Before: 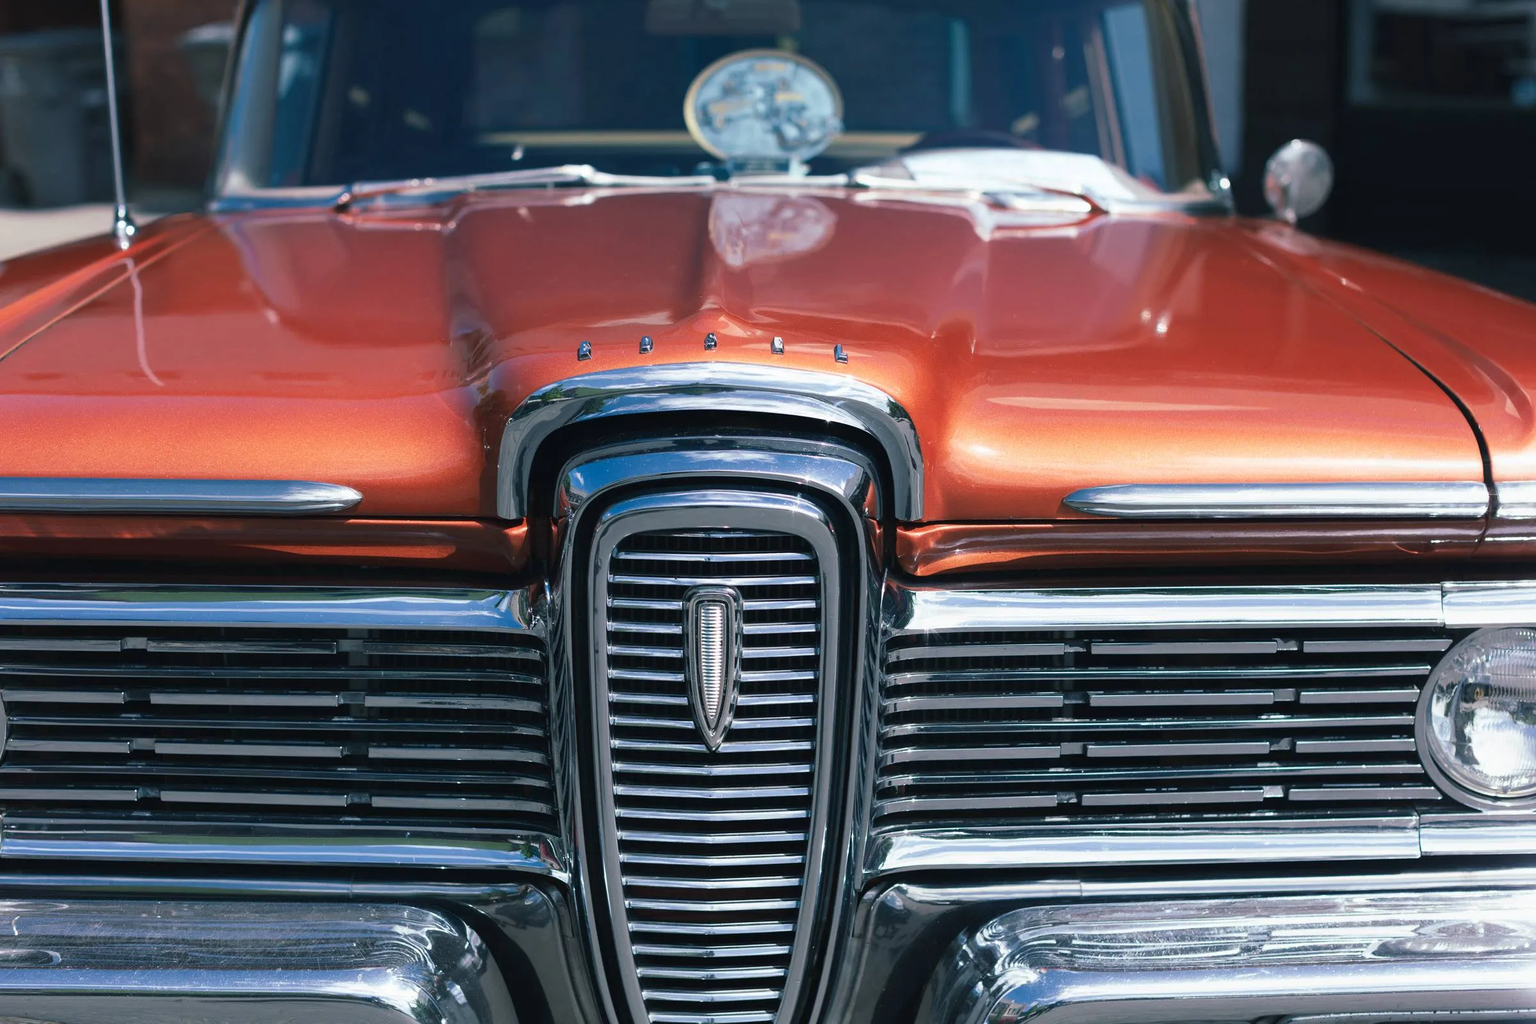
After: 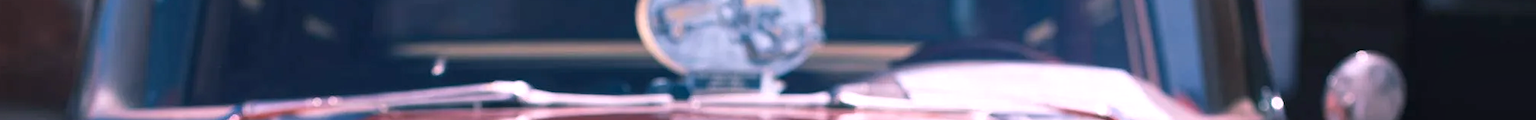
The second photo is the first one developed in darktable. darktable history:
crop and rotate: left 9.644%, top 9.491%, right 6.021%, bottom 80.509%
local contrast: highlights 100%, shadows 100%, detail 120%, midtone range 0.2
white balance: red 1.188, blue 1.11
